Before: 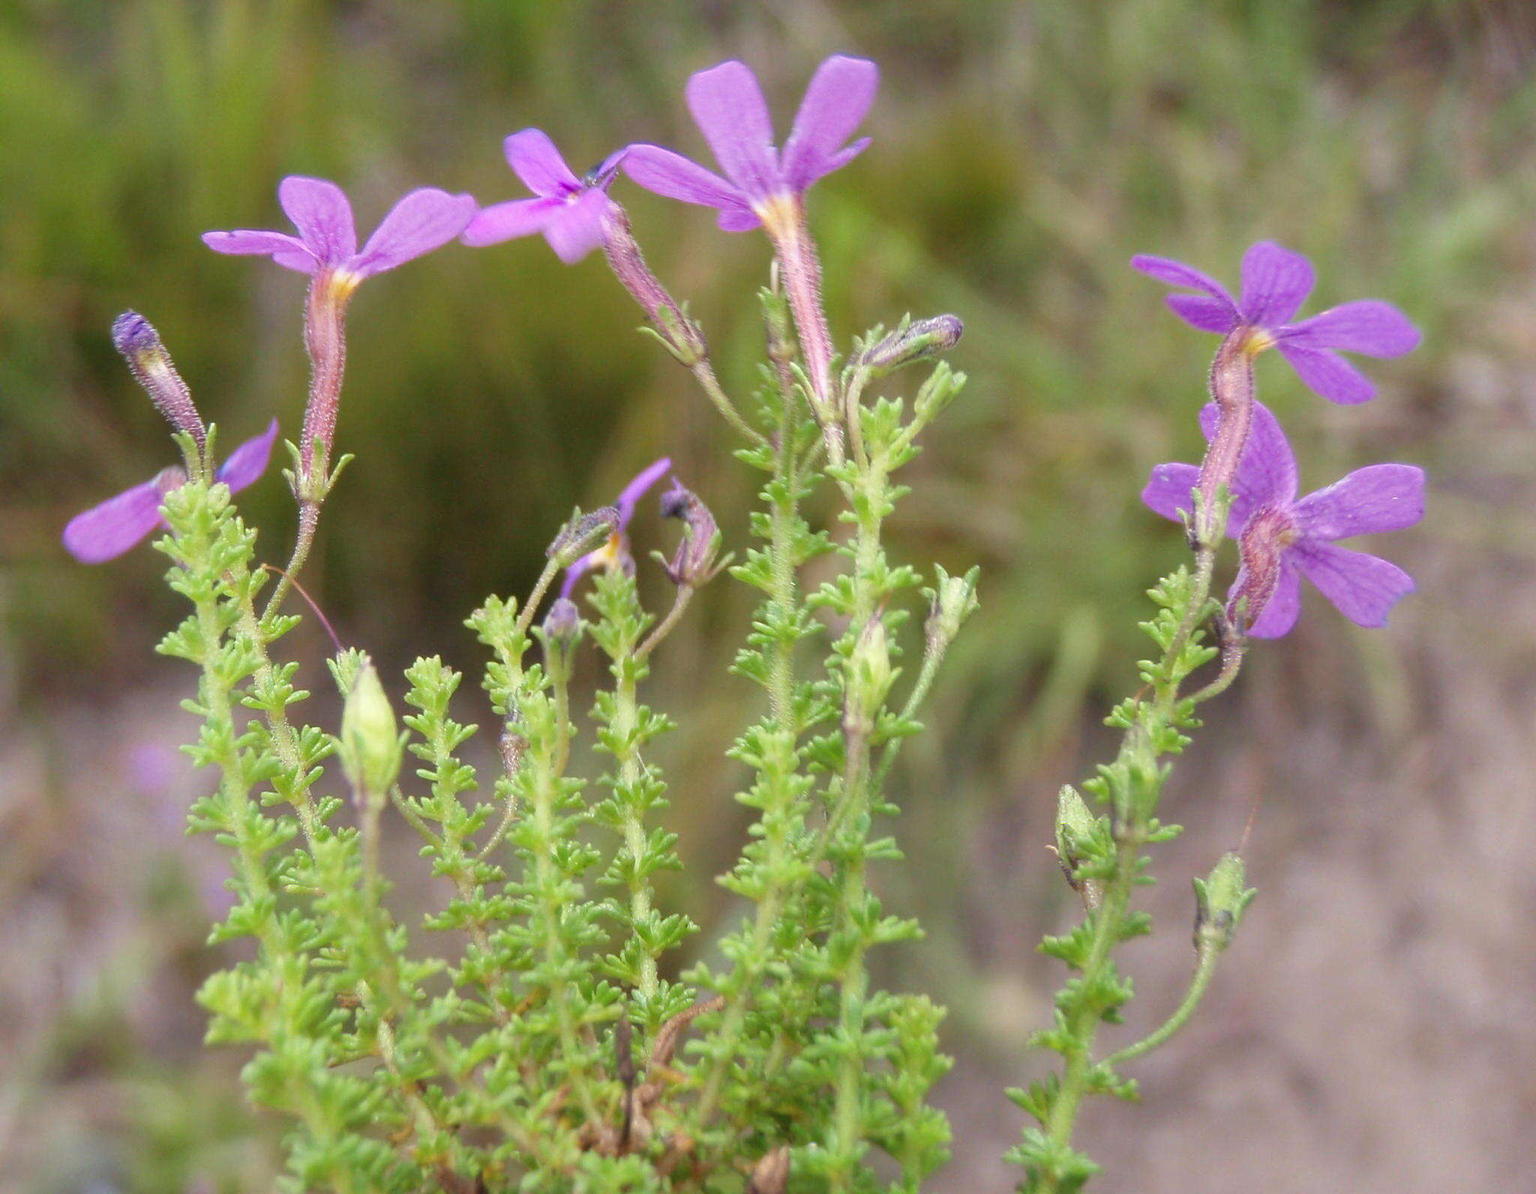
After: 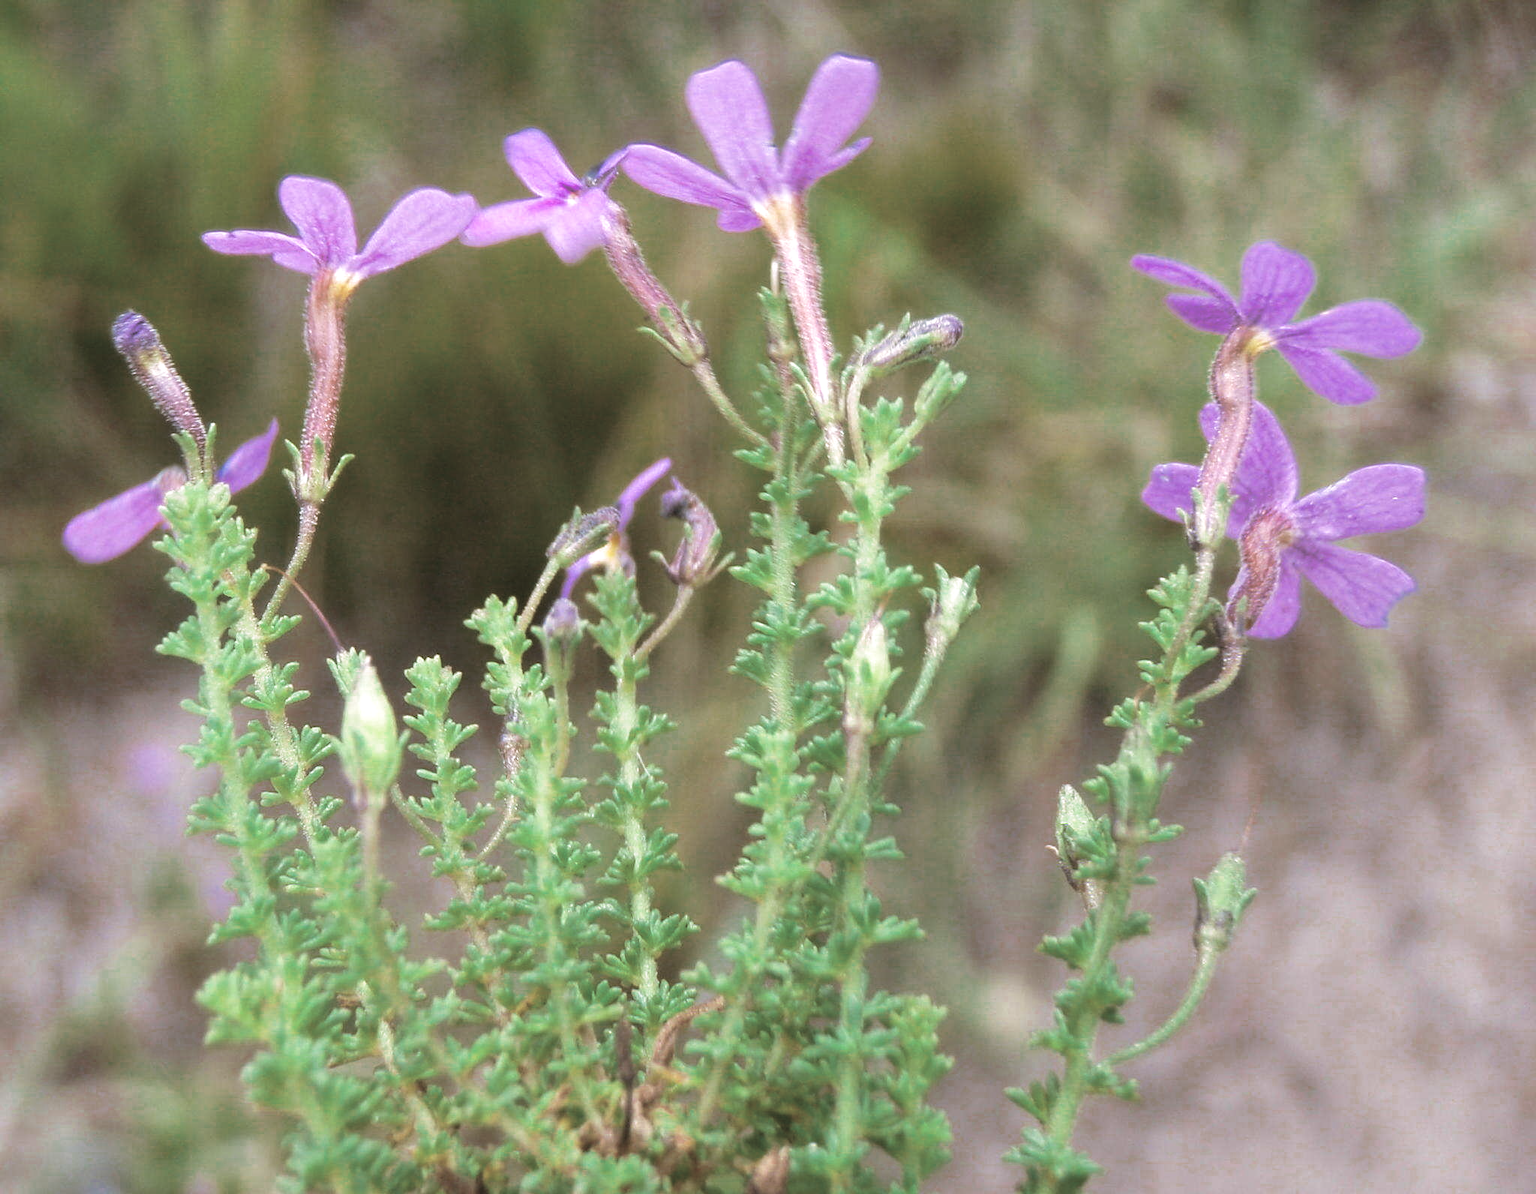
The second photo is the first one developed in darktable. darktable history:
color balance rgb: perceptual saturation grading › global saturation 25%, perceptual saturation grading › highlights -50%, perceptual saturation grading › shadows 30%, perceptual brilliance grading › global brilliance 12%, global vibrance 20%
white balance: red 0.98, blue 1.034
split-toning: shadows › hue 46.8°, shadows › saturation 0.17, highlights › hue 316.8°, highlights › saturation 0.27, balance -51.82
color zones: curves: ch0 [(0, 0.5) (0.125, 0.4) (0.25, 0.5) (0.375, 0.4) (0.5, 0.4) (0.625, 0.35) (0.75, 0.35) (0.875, 0.5)]; ch1 [(0, 0.35) (0.125, 0.45) (0.25, 0.35) (0.375, 0.35) (0.5, 0.35) (0.625, 0.35) (0.75, 0.45) (0.875, 0.35)]; ch2 [(0, 0.6) (0.125, 0.5) (0.25, 0.5) (0.375, 0.6) (0.5, 0.6) (0.625, 0.5) (0.75, 0.5) (0.875, 0.5)]
